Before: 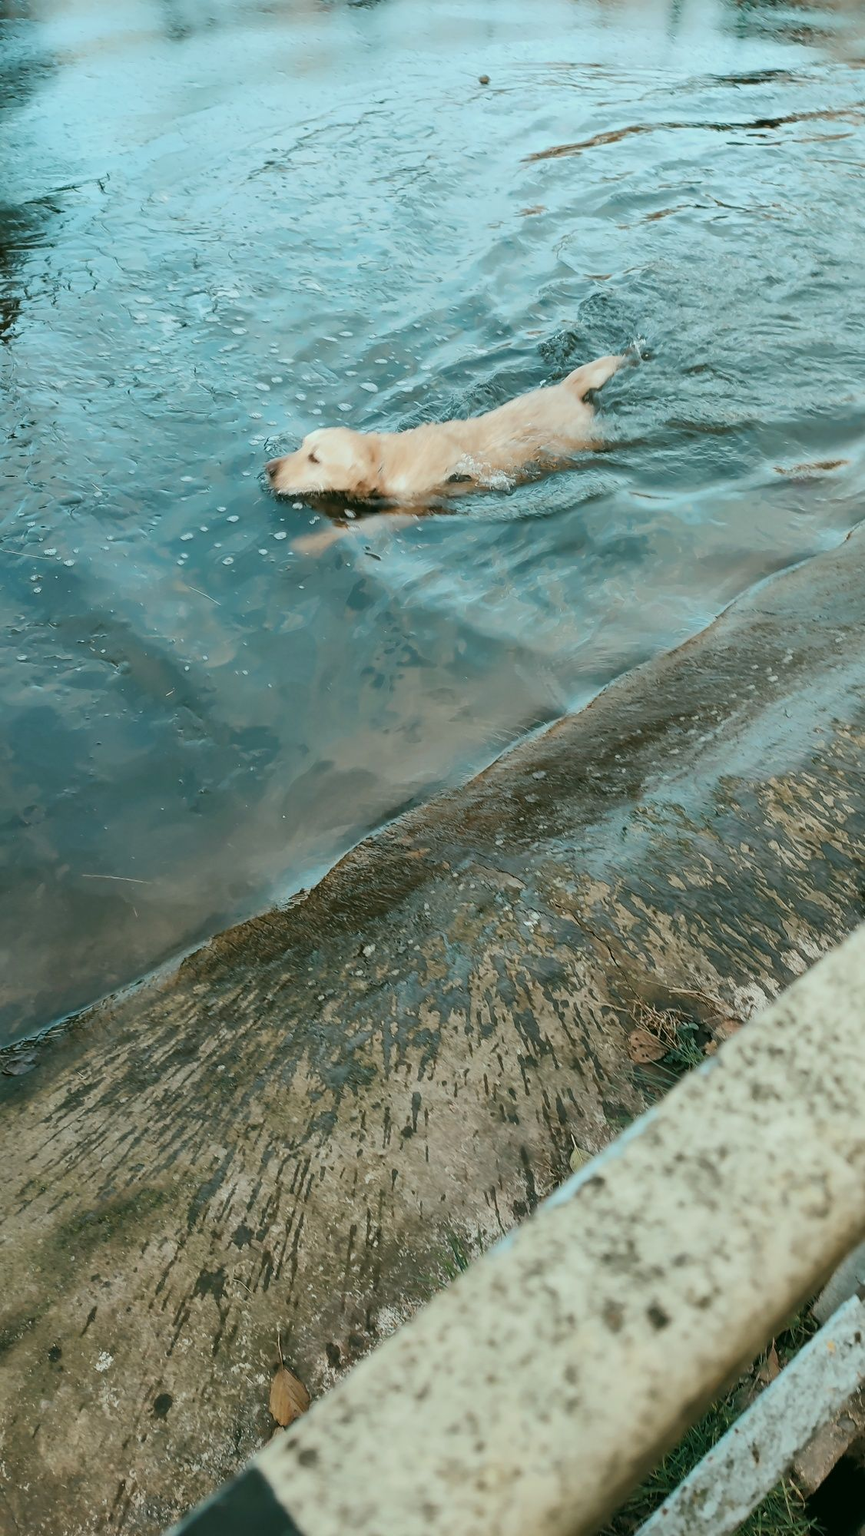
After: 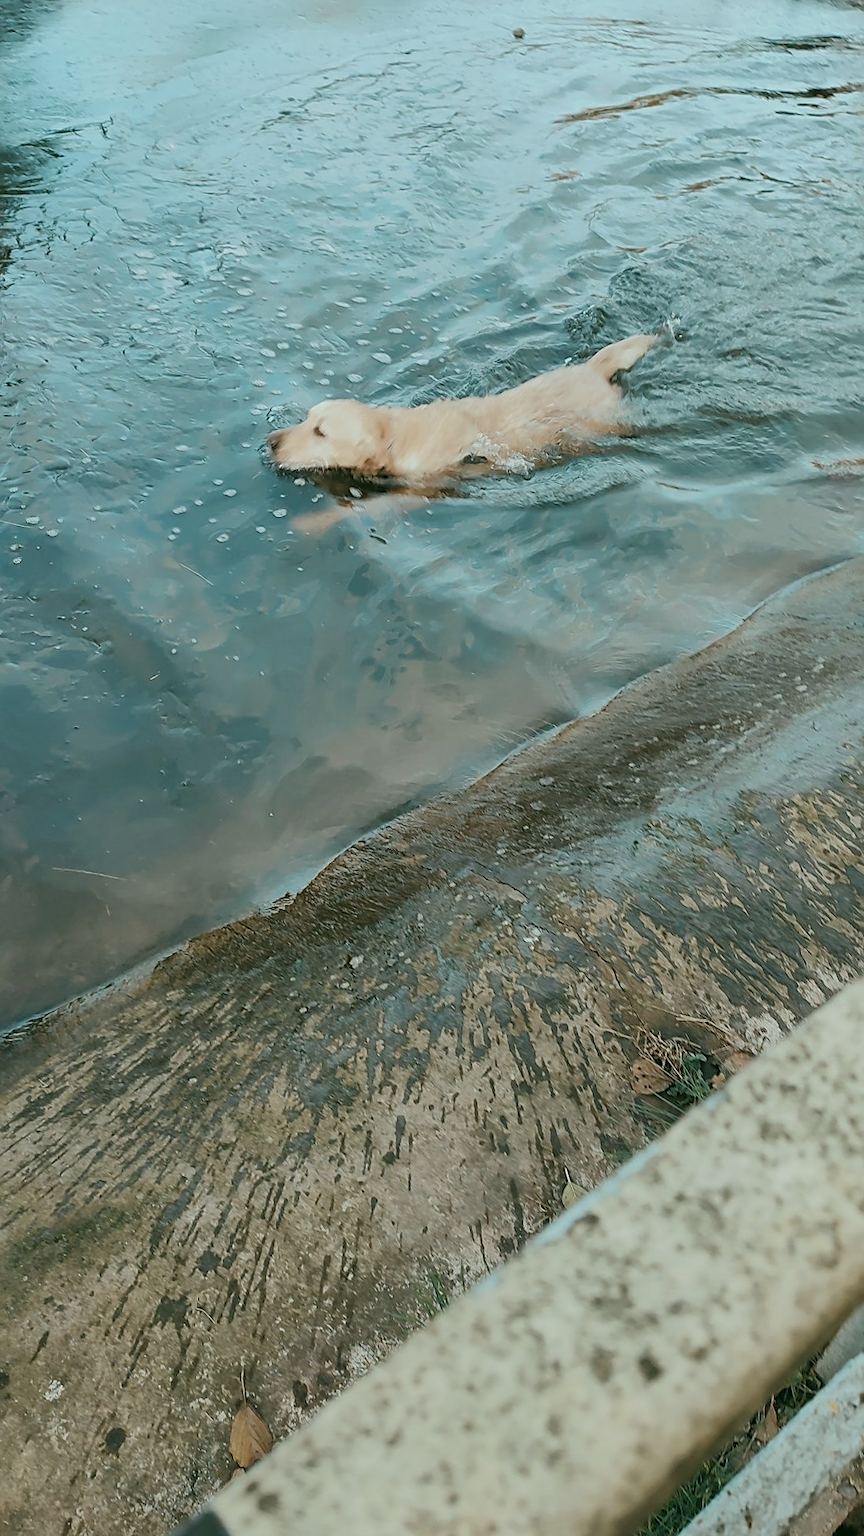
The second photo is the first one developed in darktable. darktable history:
sharpen: on, module defaults
crop and rotate: angle -2.38°
color balance: contrast -15%
